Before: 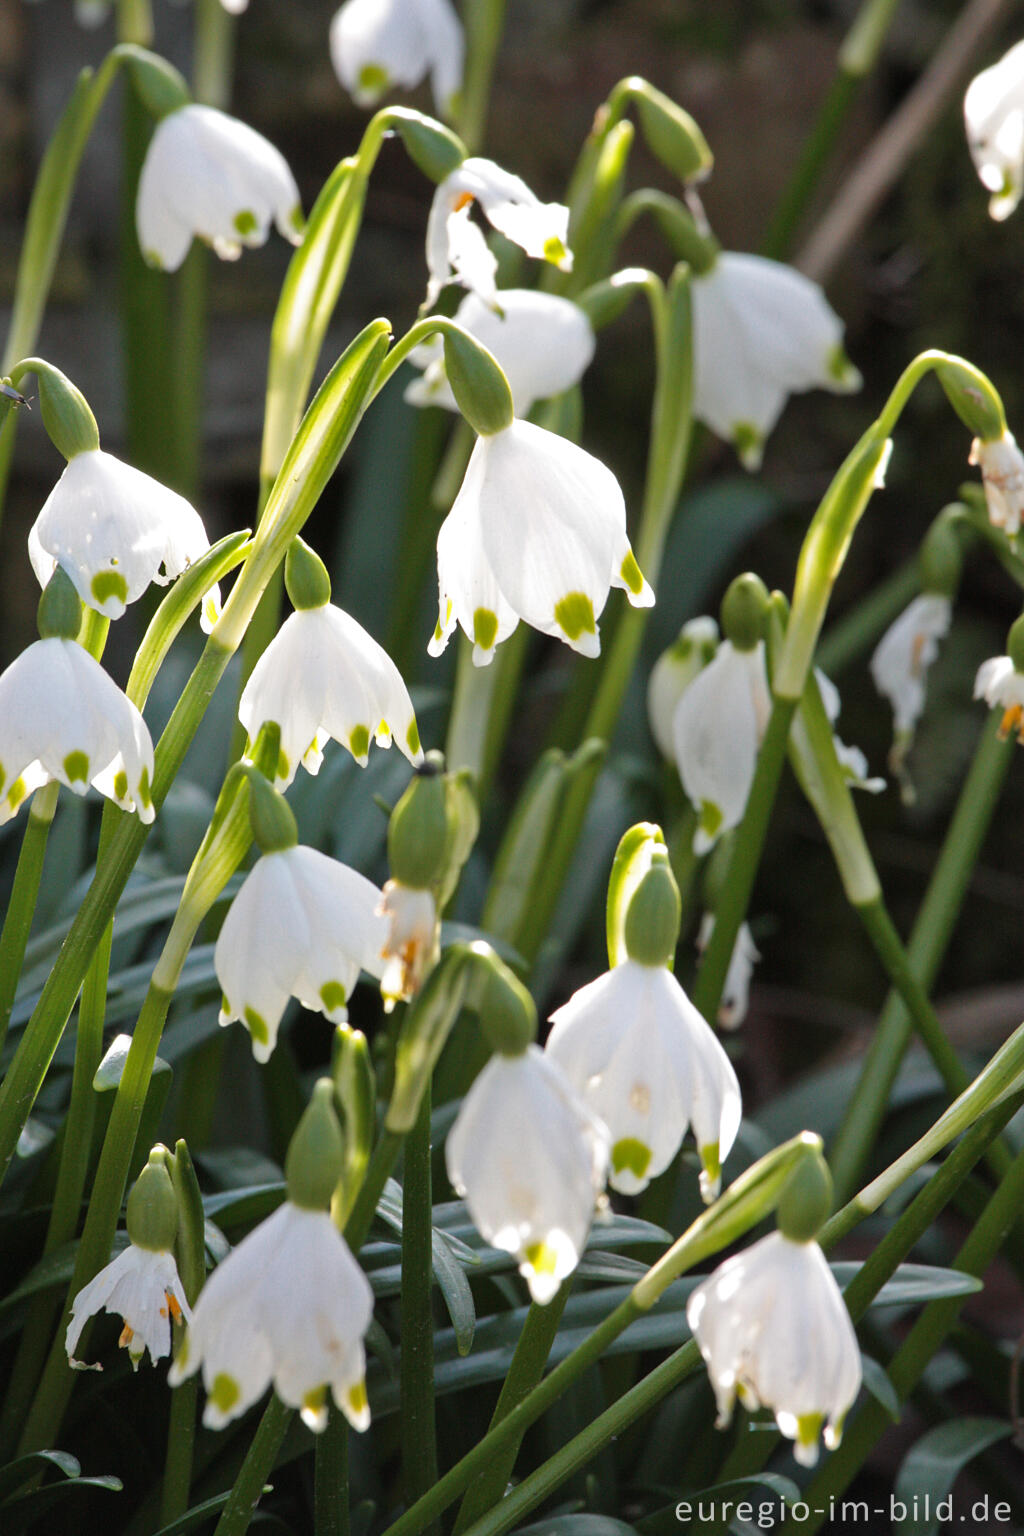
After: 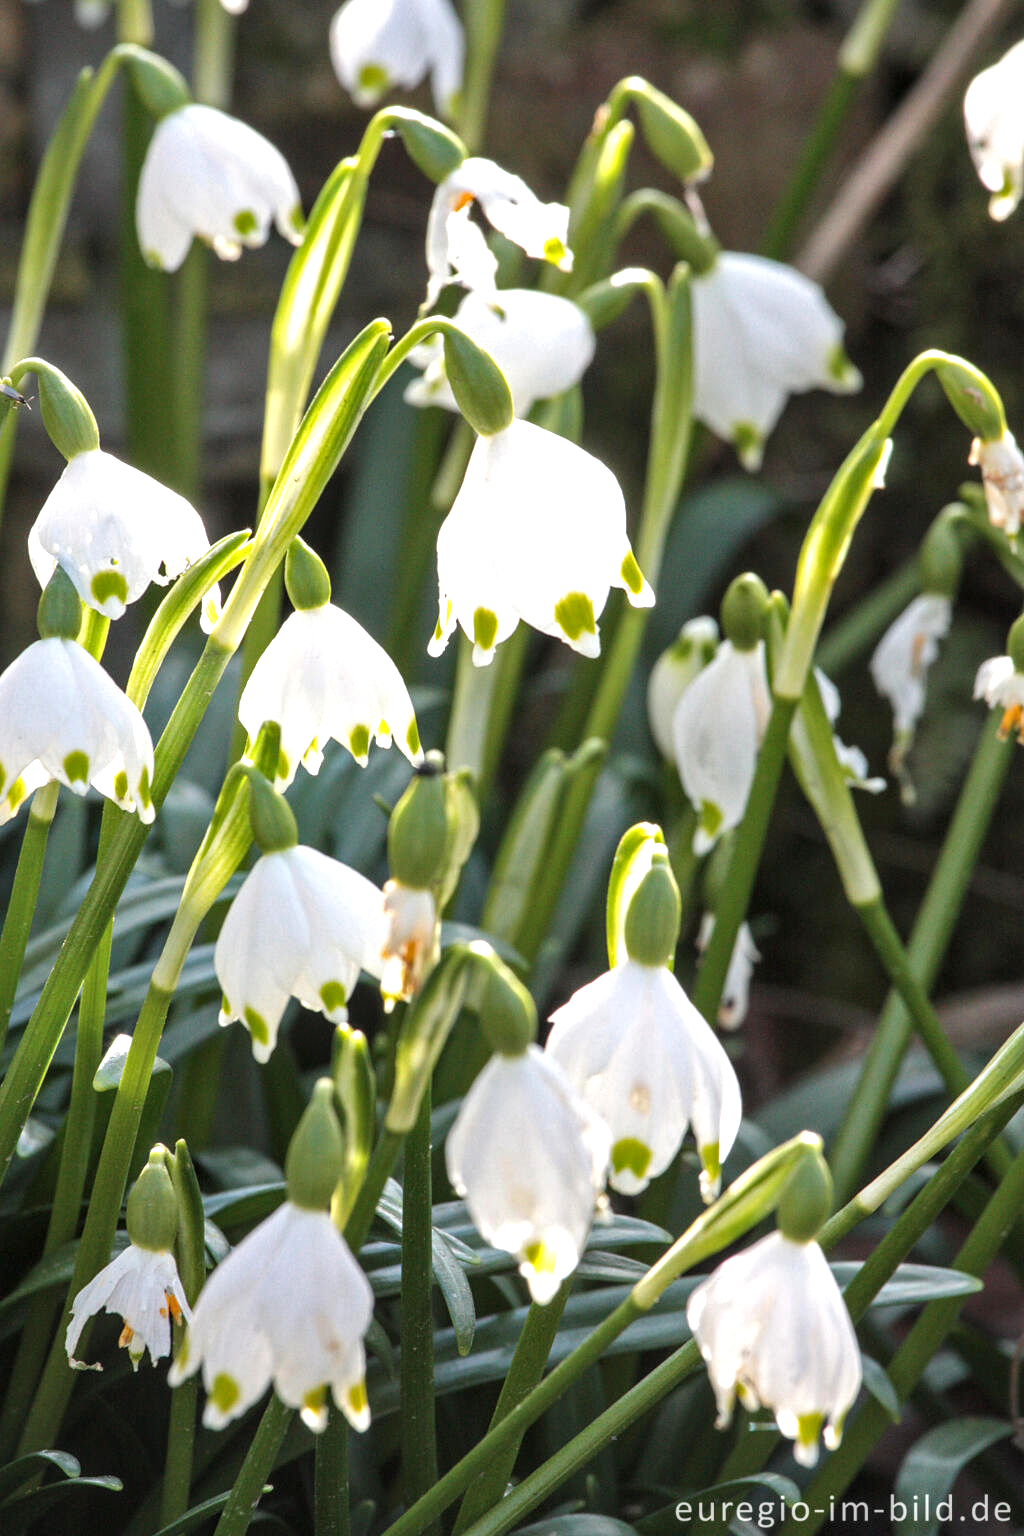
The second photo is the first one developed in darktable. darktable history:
tone equalizer: edges refinement/feathering 500, mask exposure compensation -1.57 EV, preserve details no
local contrast: detail 130%
exposure: black level correction 0, exposure 0.499 EV, compensate highlight preservation false
